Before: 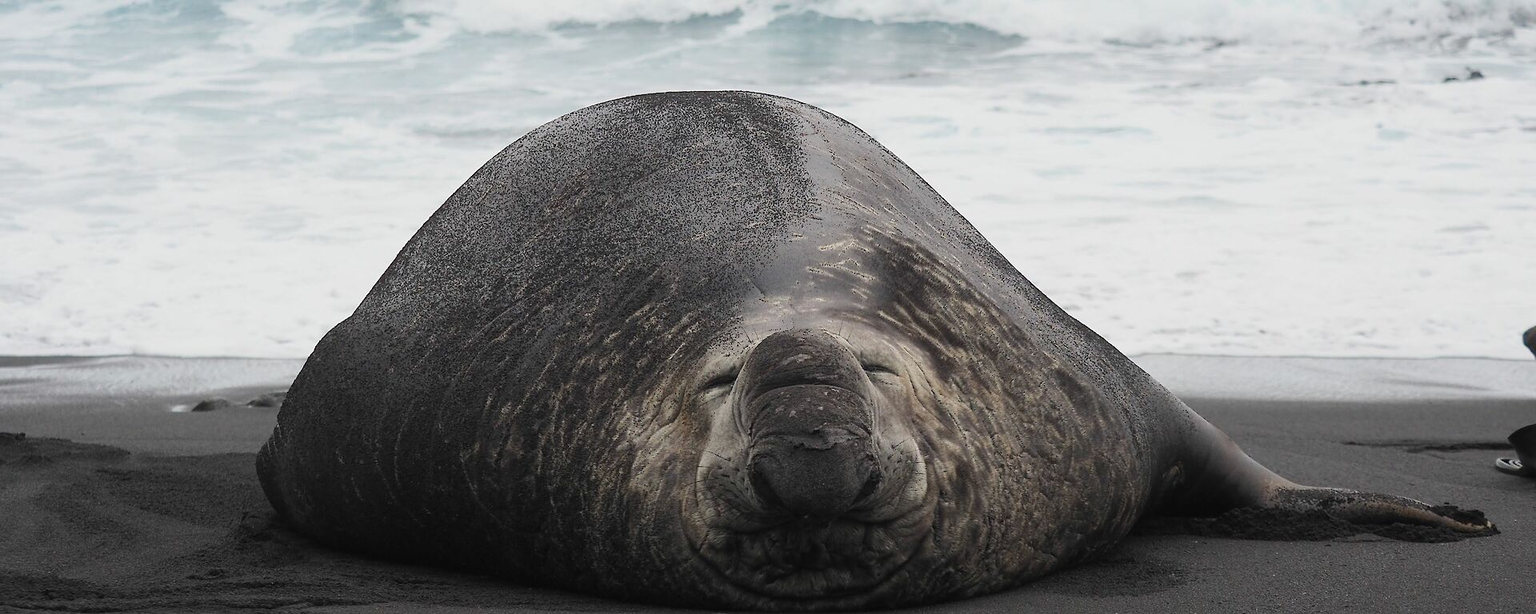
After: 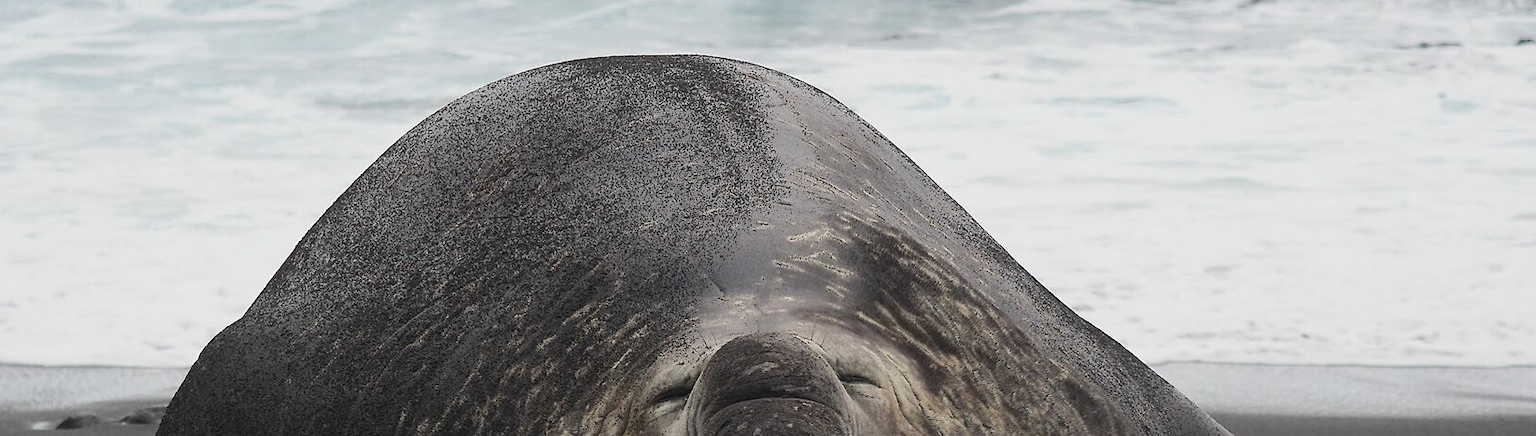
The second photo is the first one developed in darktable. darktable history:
crop and rotate: left 9.392%, top 7.239%, right 4.906%, bottom 31.87%
